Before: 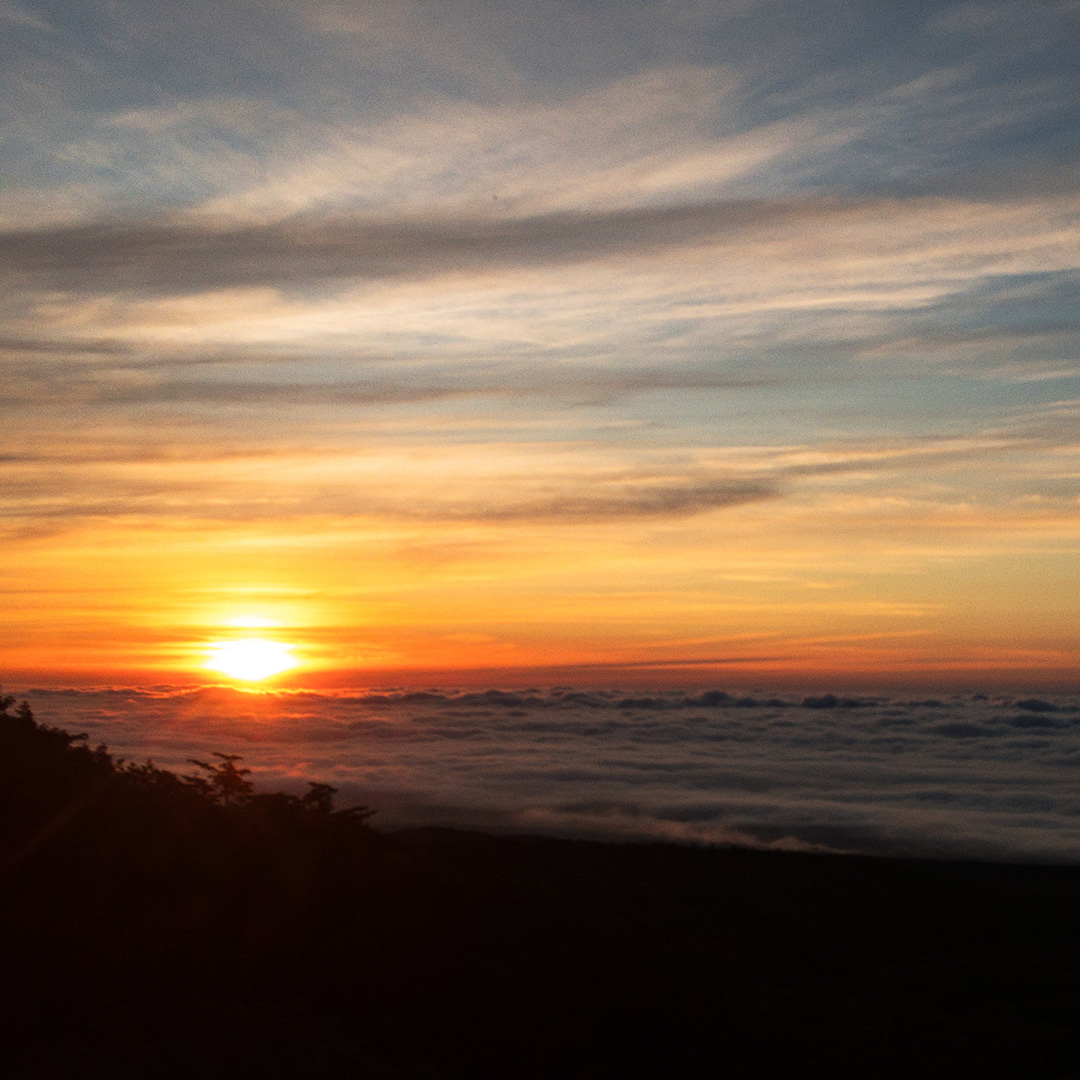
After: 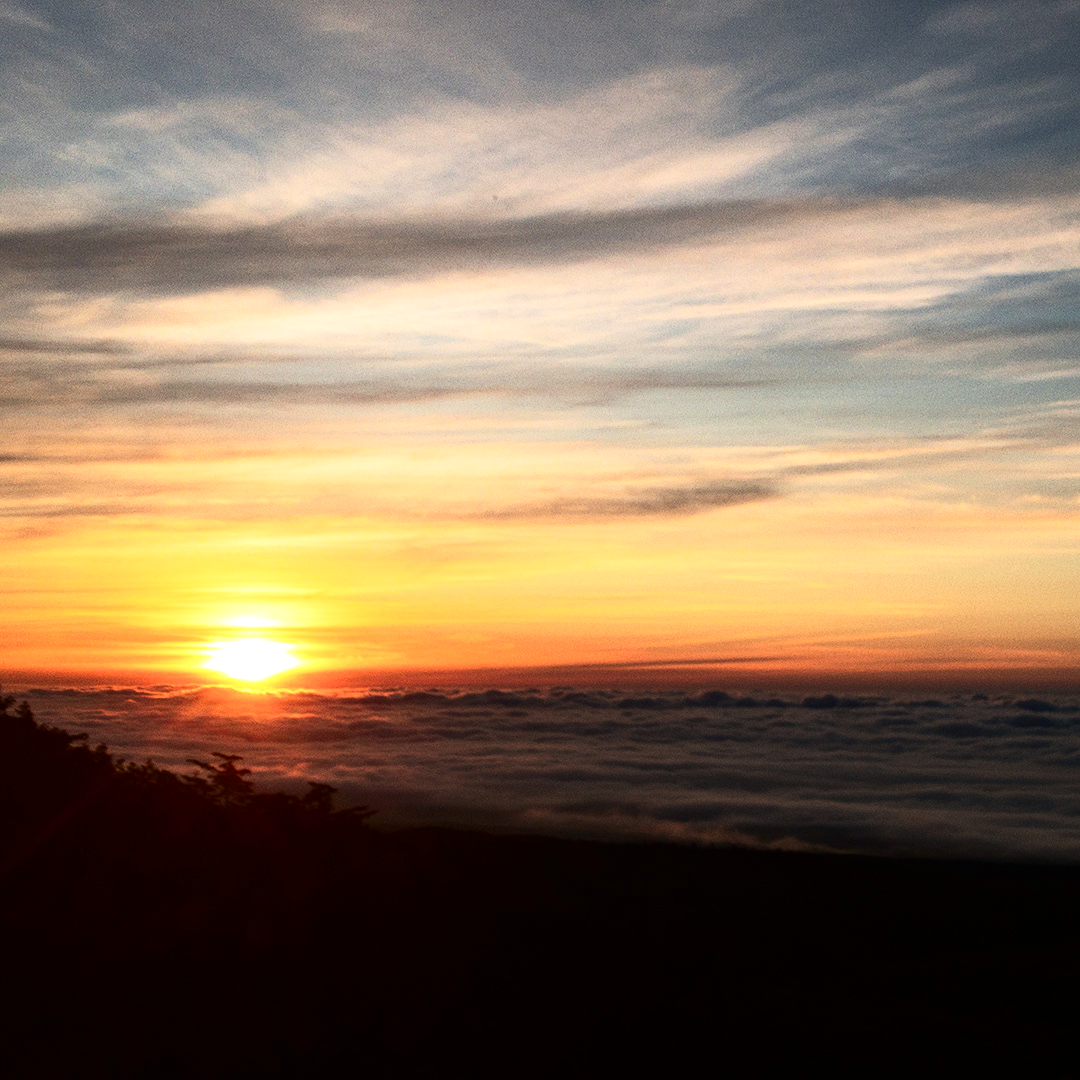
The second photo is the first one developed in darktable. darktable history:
exposure: exposure 0.2 EV, compensate highlight preservation false
contrast brightness saturation: contrast 0.28
